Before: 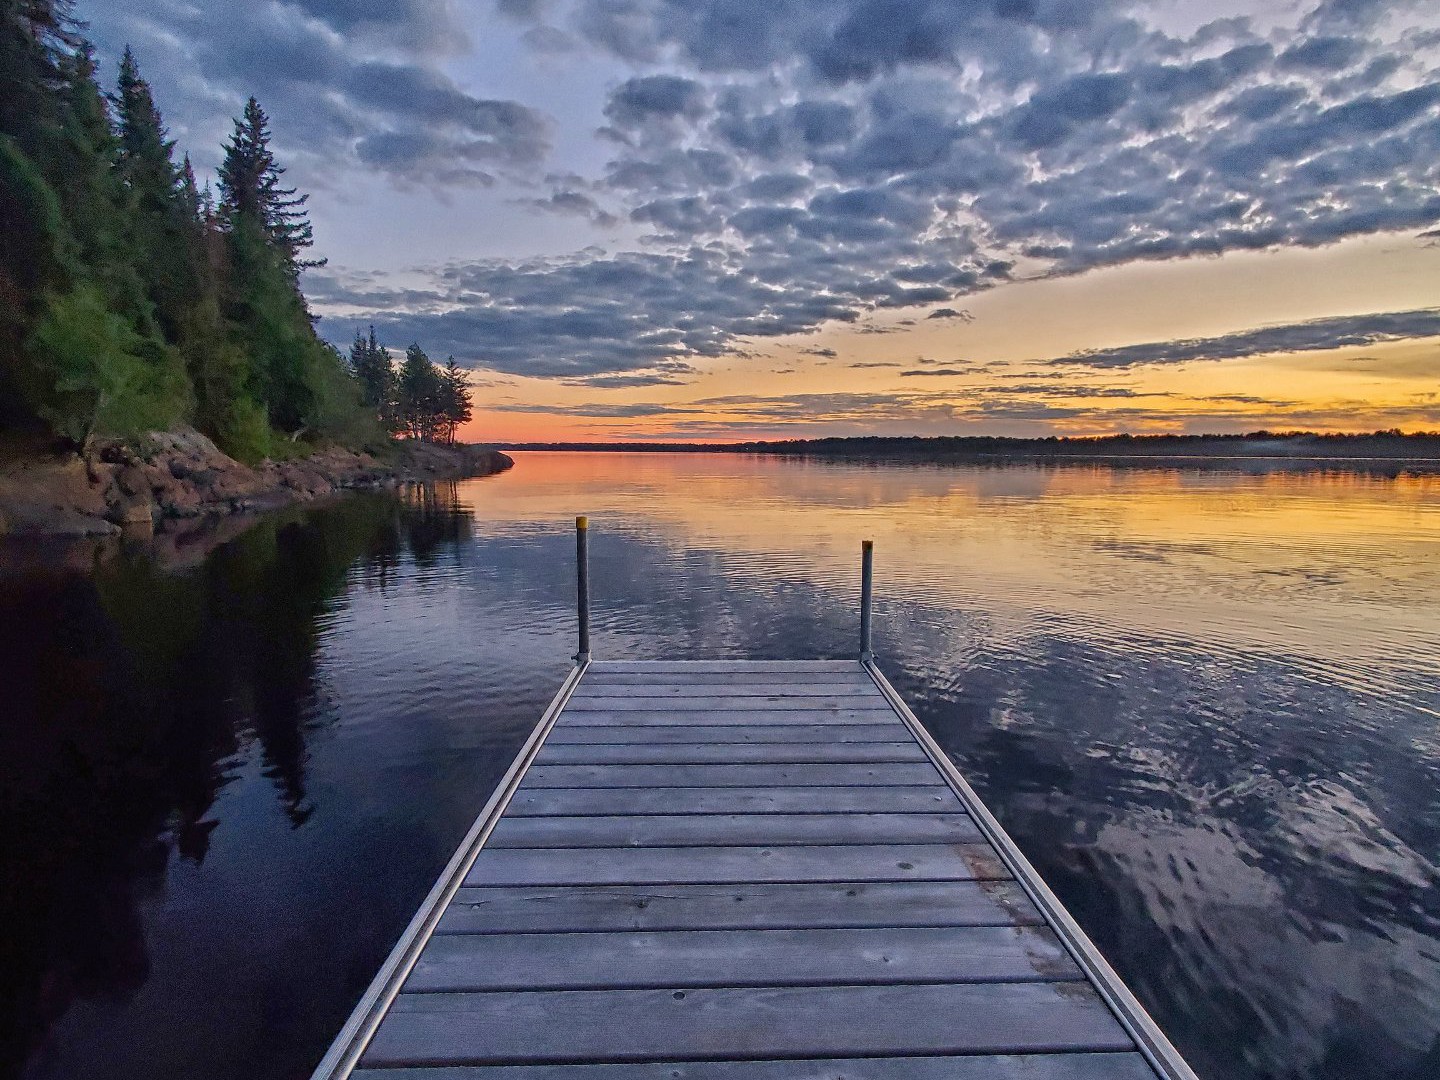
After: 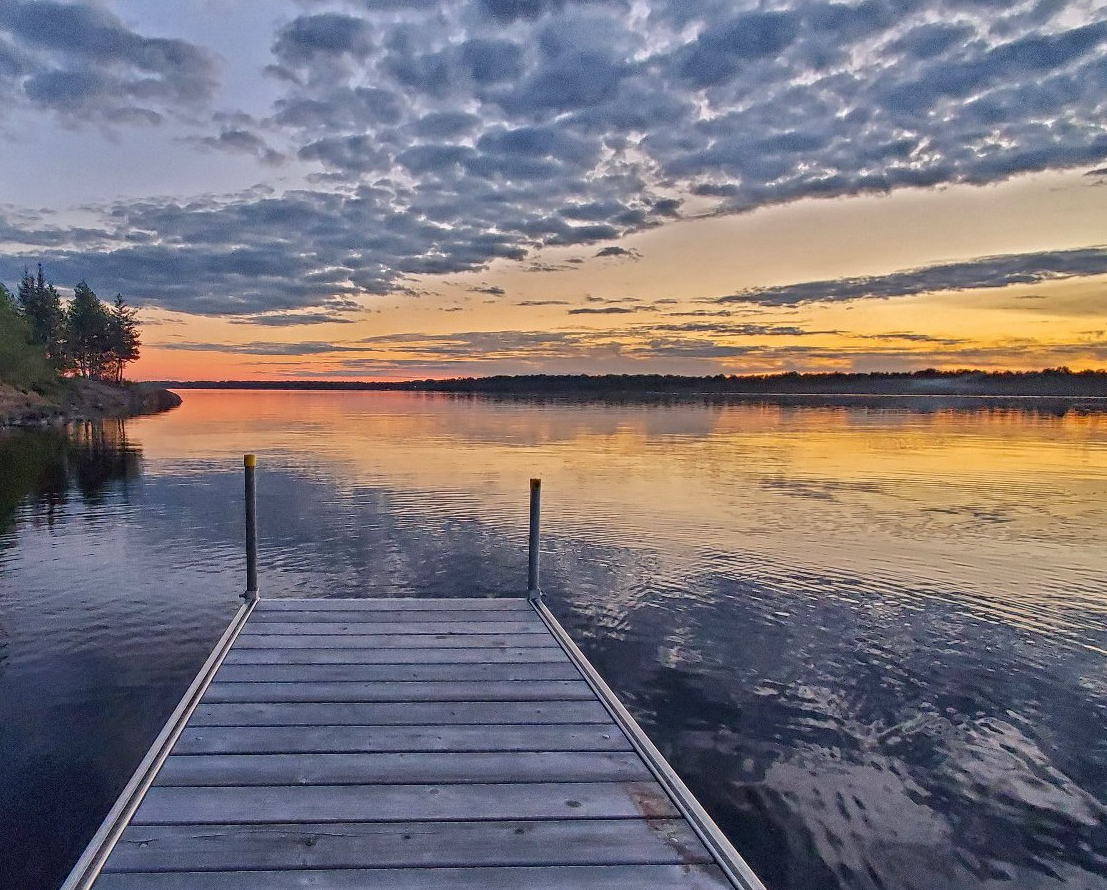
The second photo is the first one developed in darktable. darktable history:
crop: left 23.114%, top 5.822%, bottom 11.745%
